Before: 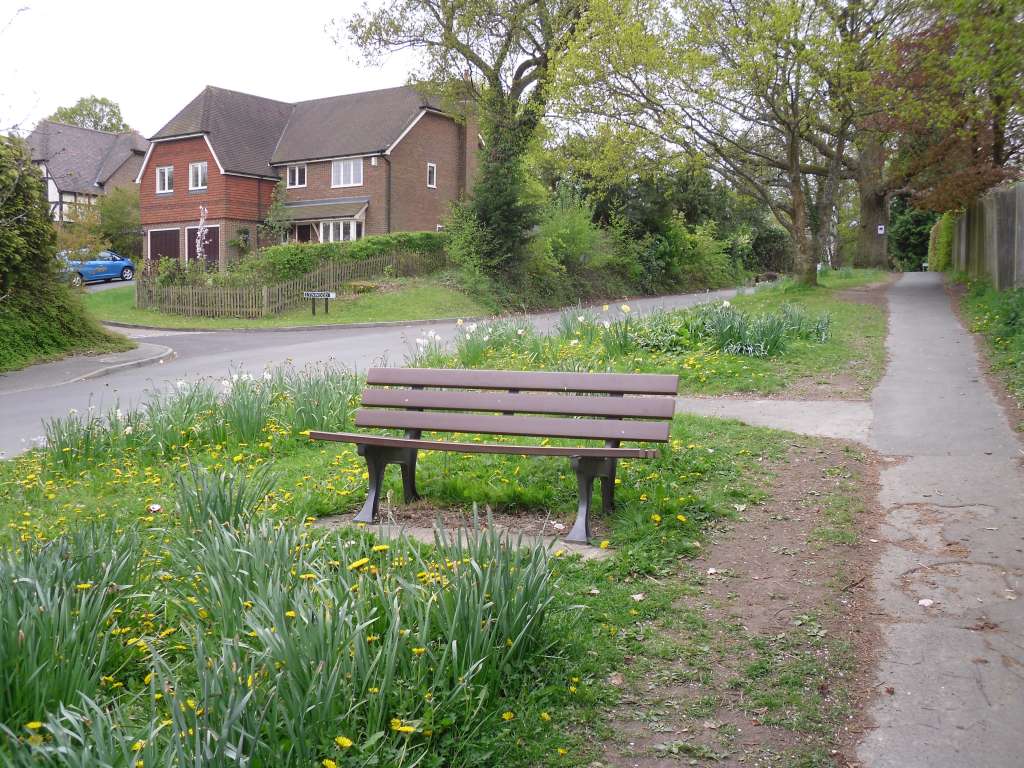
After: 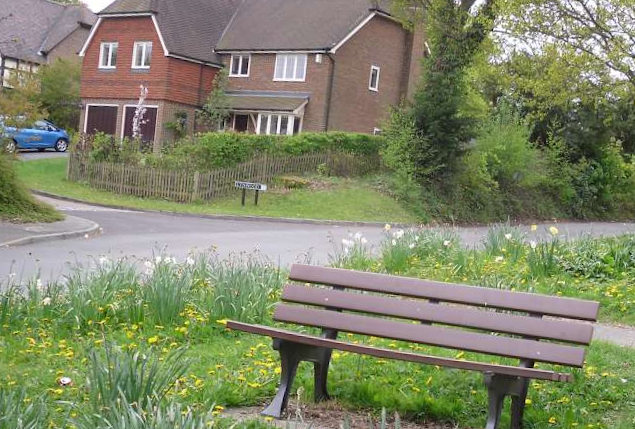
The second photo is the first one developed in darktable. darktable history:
crop and rotate: angle -5.84°, left 2.224%, top 6.768%, right 27.582%, bottom 30.056%
tone equalizer: on, module defaults
